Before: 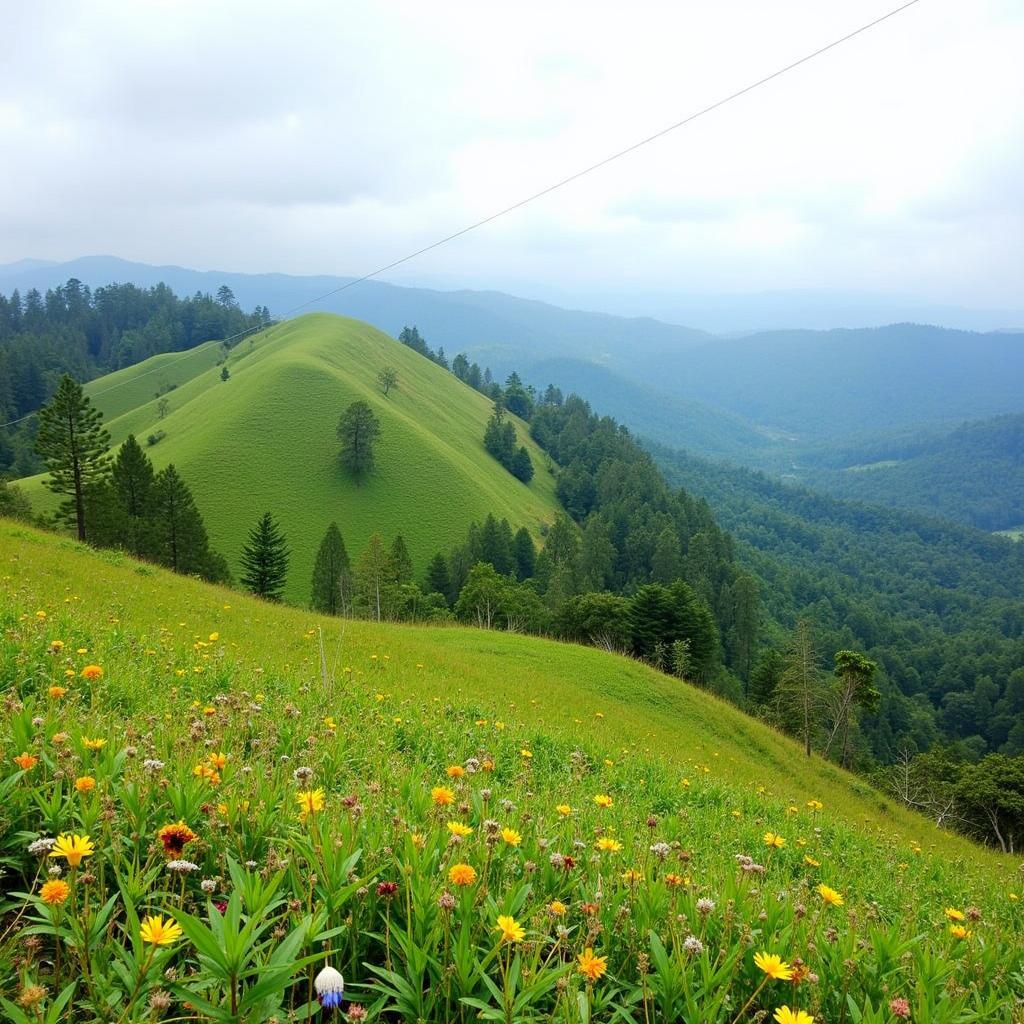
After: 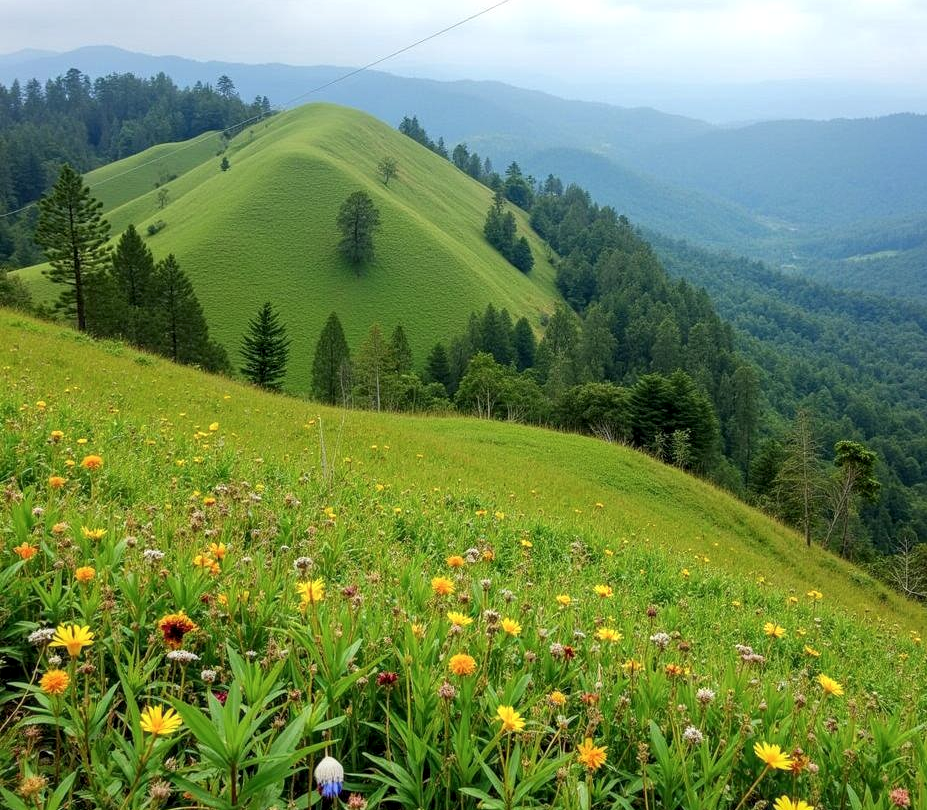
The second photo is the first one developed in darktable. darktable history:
local contrast: on, module defaults
contrast brightness saturation: saturation -0.04
crop: top 20.544%, right 9.45%, bottom 0.214%
